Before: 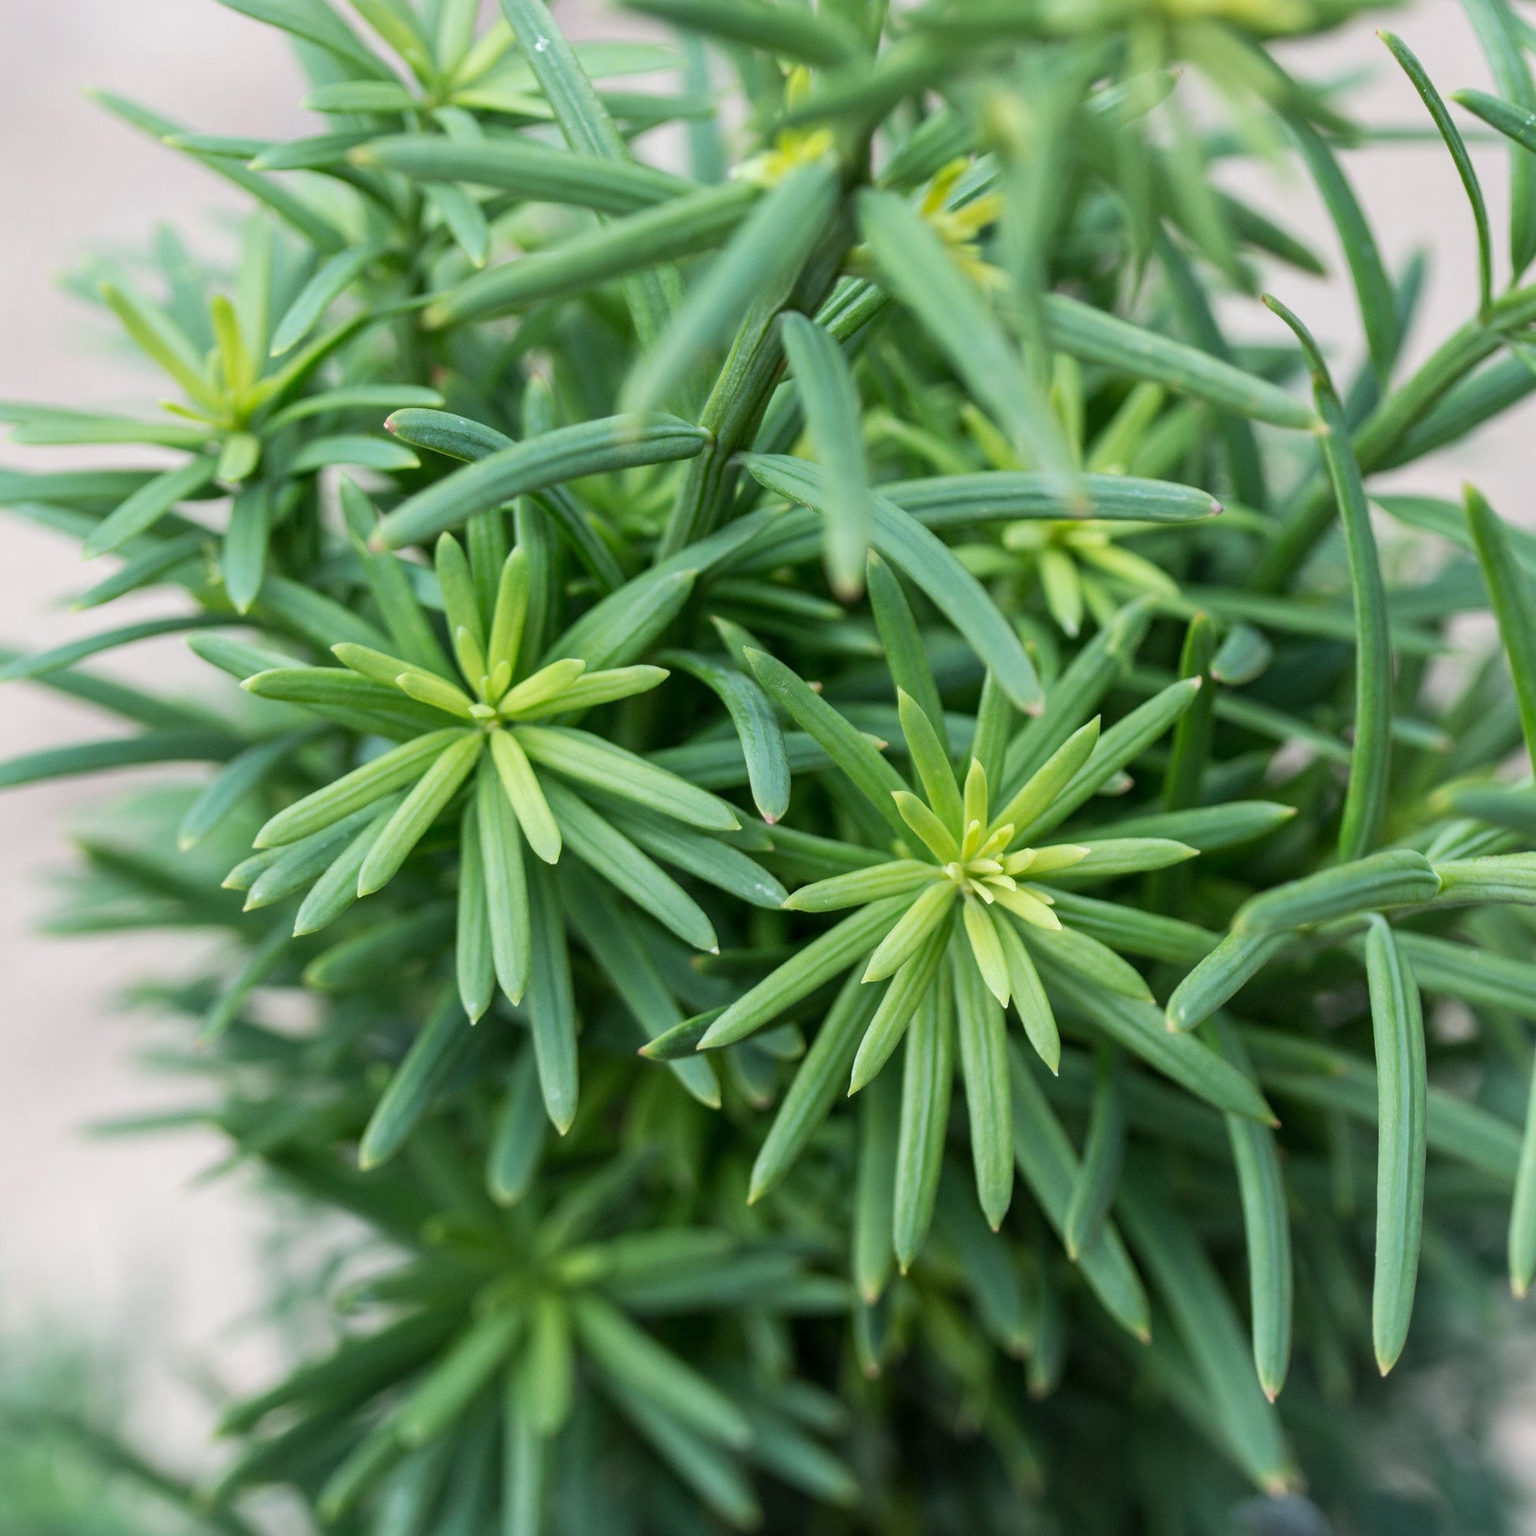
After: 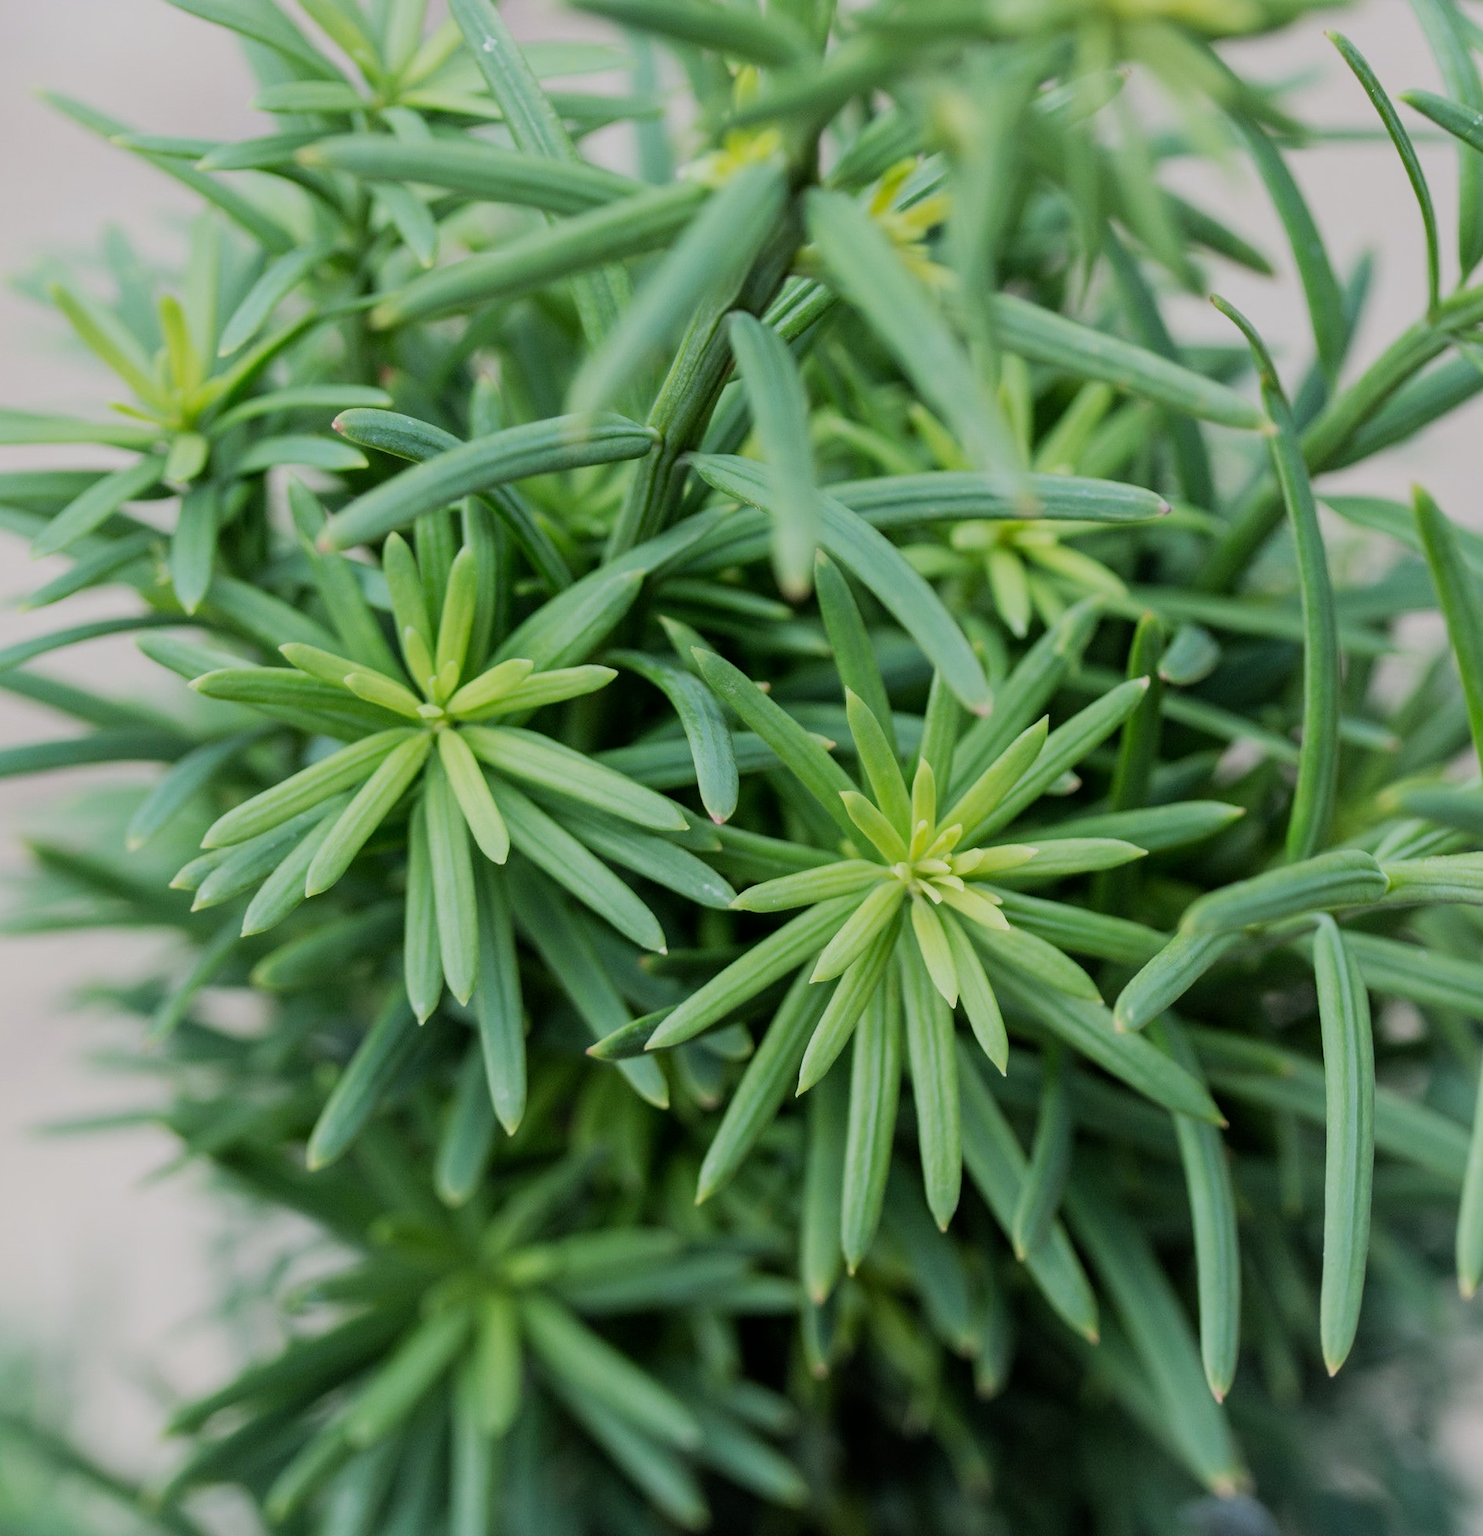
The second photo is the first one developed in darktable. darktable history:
crop and rotate: left 3.436%
filmic rgb: black relative exposure -7.65 EV, white relative exposure 4.56 EV, threshold 2.94 EV, hardness 3.61, enable highlight reconstruction true
